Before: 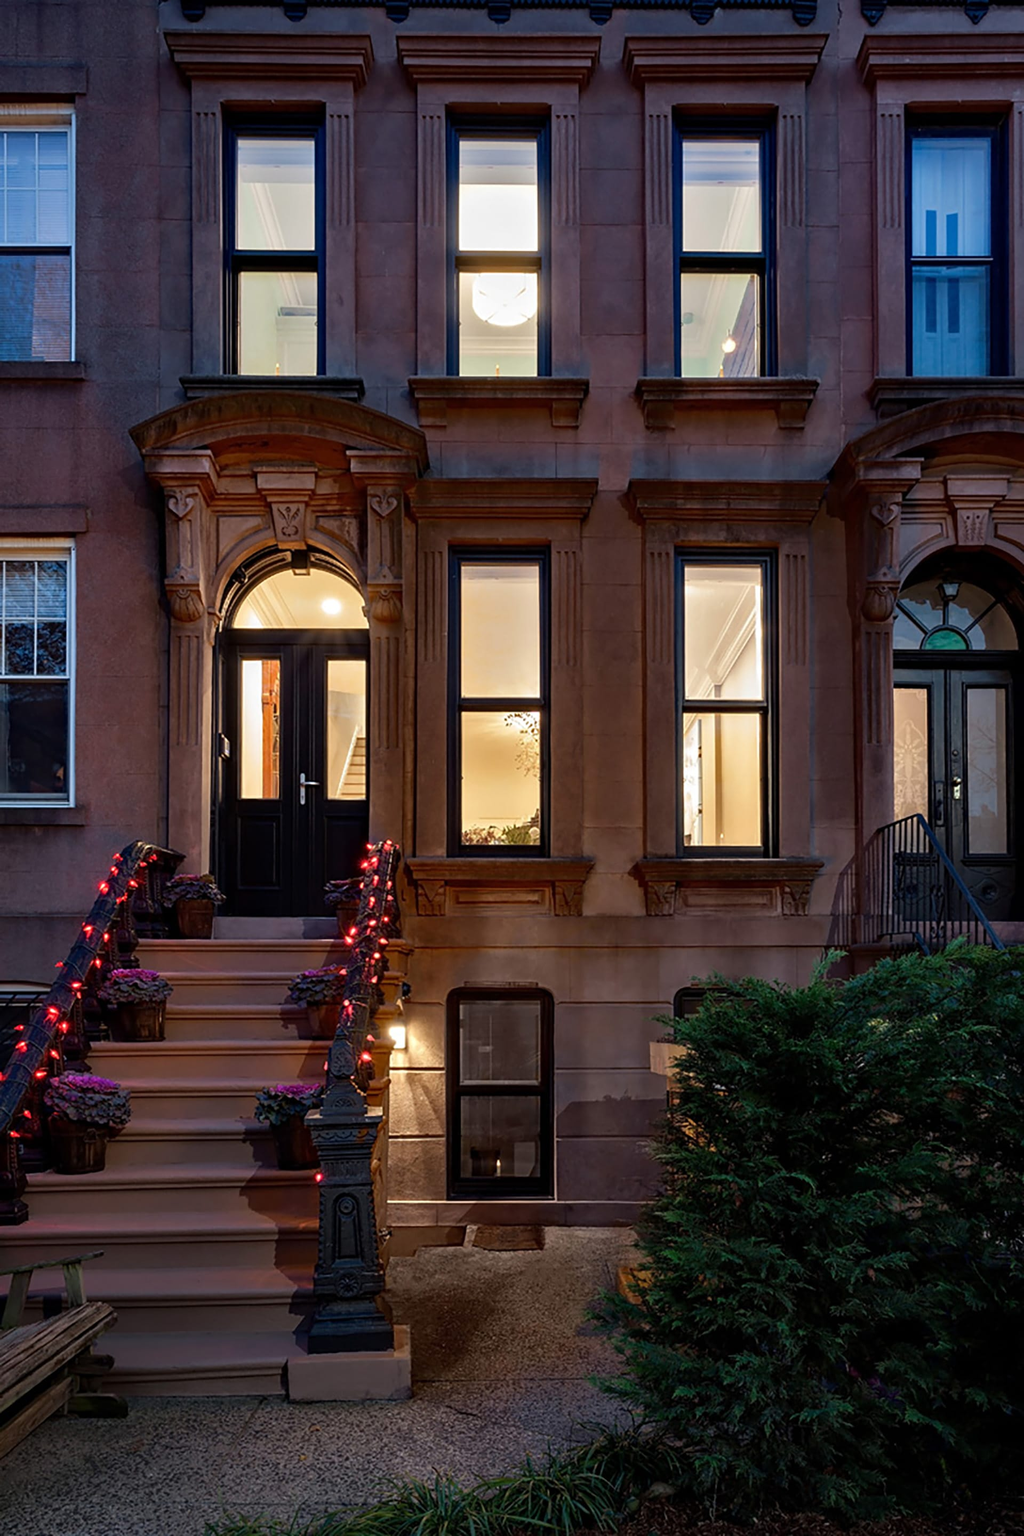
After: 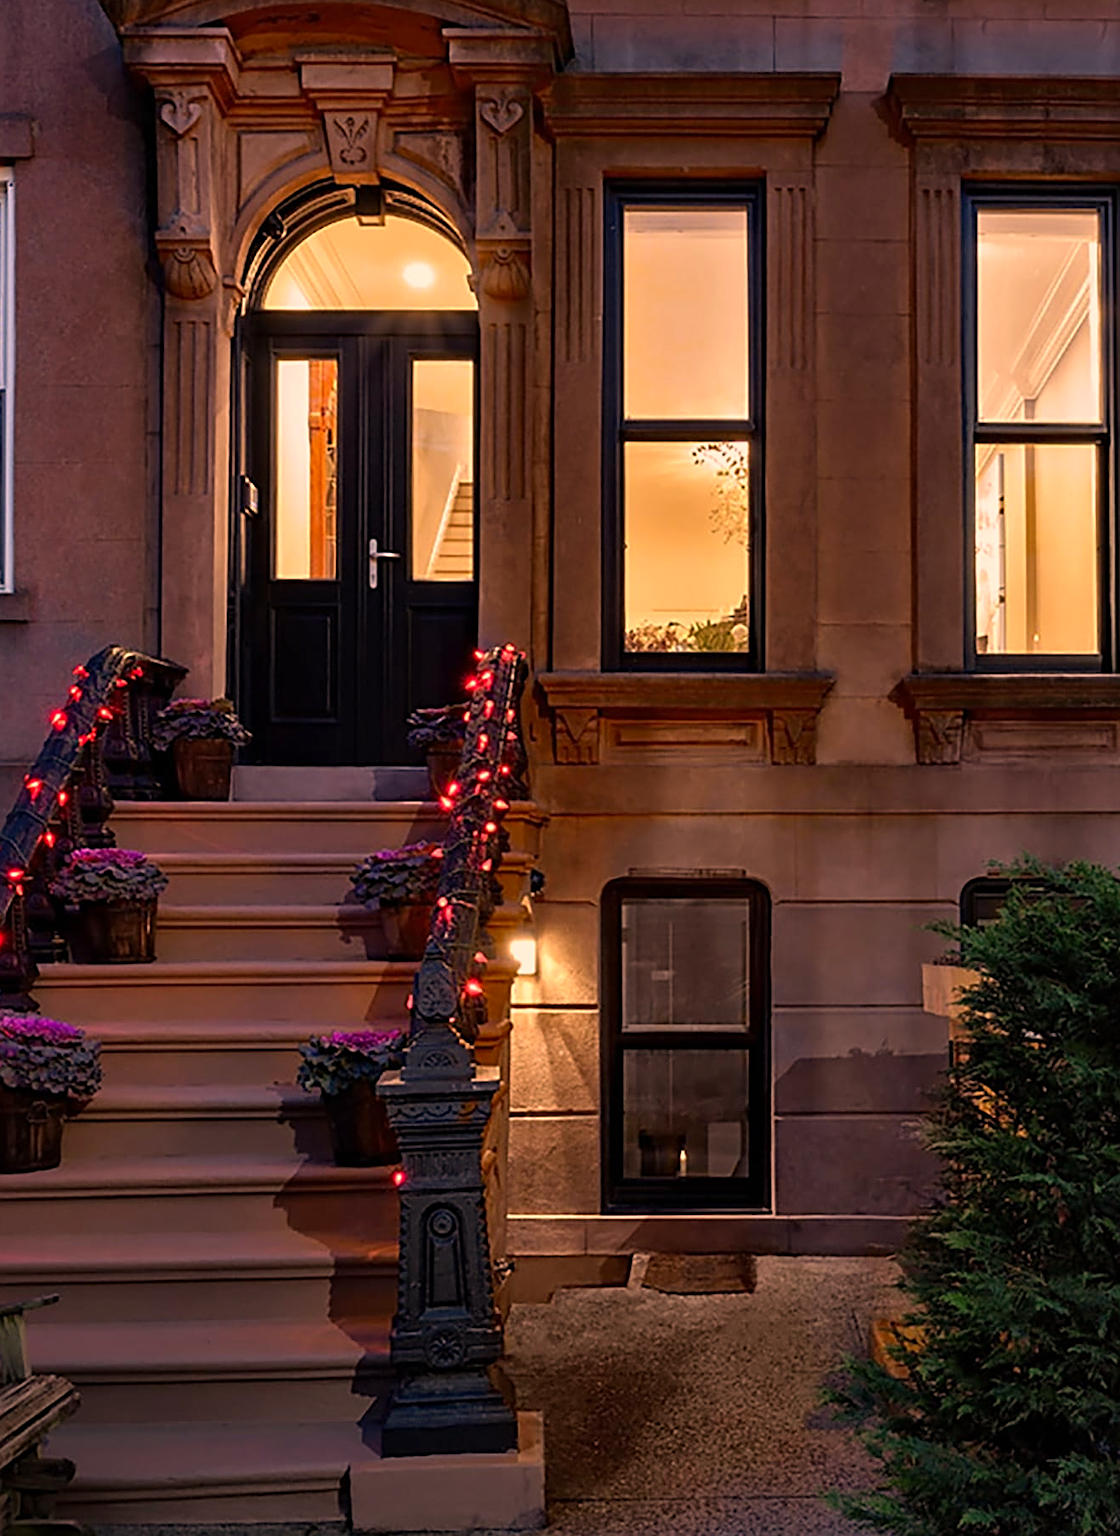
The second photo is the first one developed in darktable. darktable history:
sharpen: on, module defaults
shadows and highlights: shadows 24.98, highlights -24.75
crop: left 6.554%, top 28.179%, right 24.264%, bottom 8.589%
color correction: highlights a* 20.84, highlights b* 19.55
